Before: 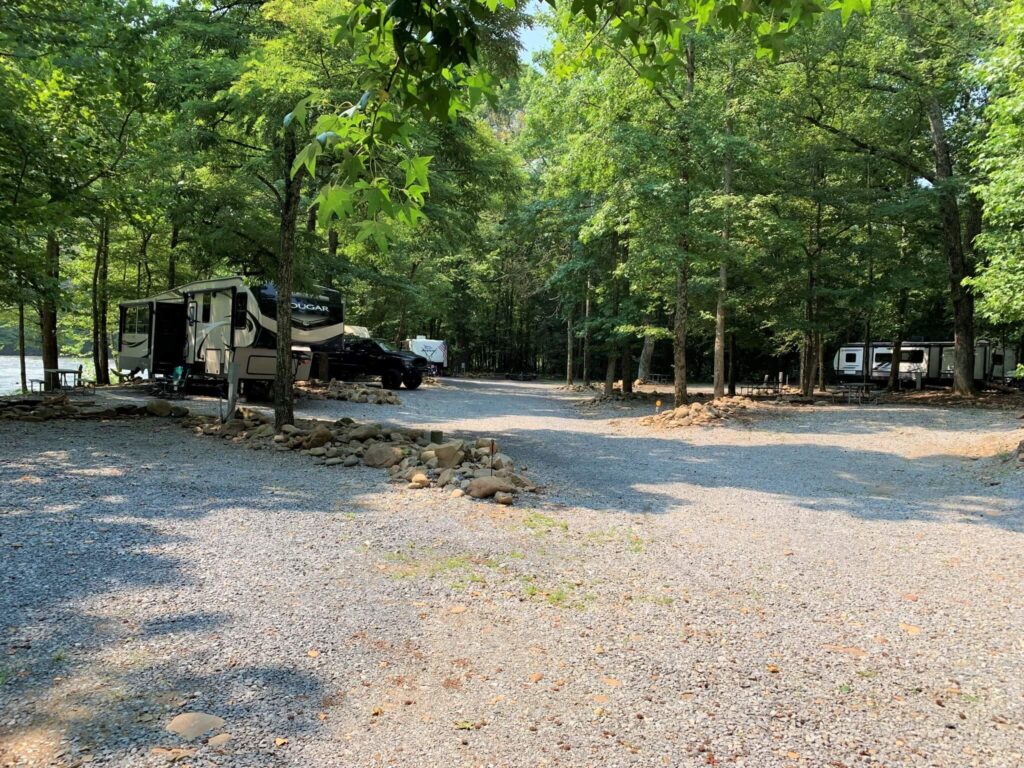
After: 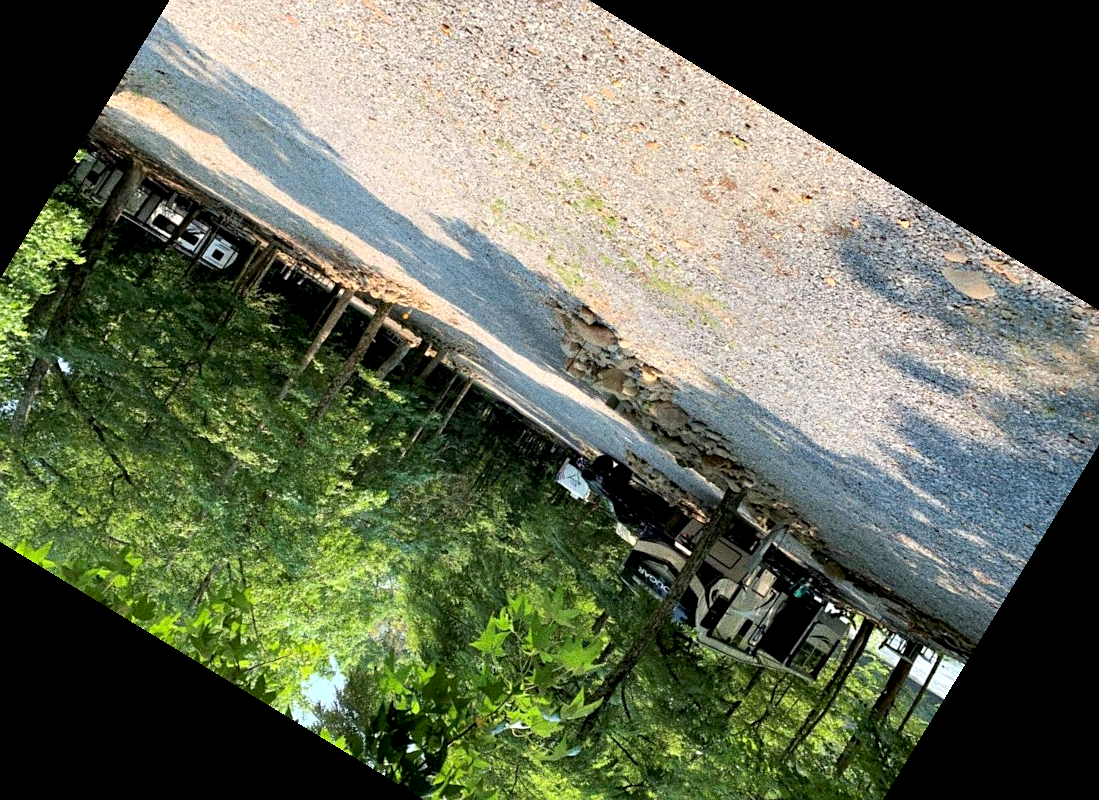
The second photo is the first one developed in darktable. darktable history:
tone equalizer: on, module defaults
crop and rotate: angle 148.68°, left 9.111%, top 15.603%, right 4.588%, bottom 17.041%
exposure: black level correction 0.005, exposure 0.286 EV, compensate highlight preservation false
sharpen: amount 0.2
grain: coarseness 0.09 ISO, strength 40%
